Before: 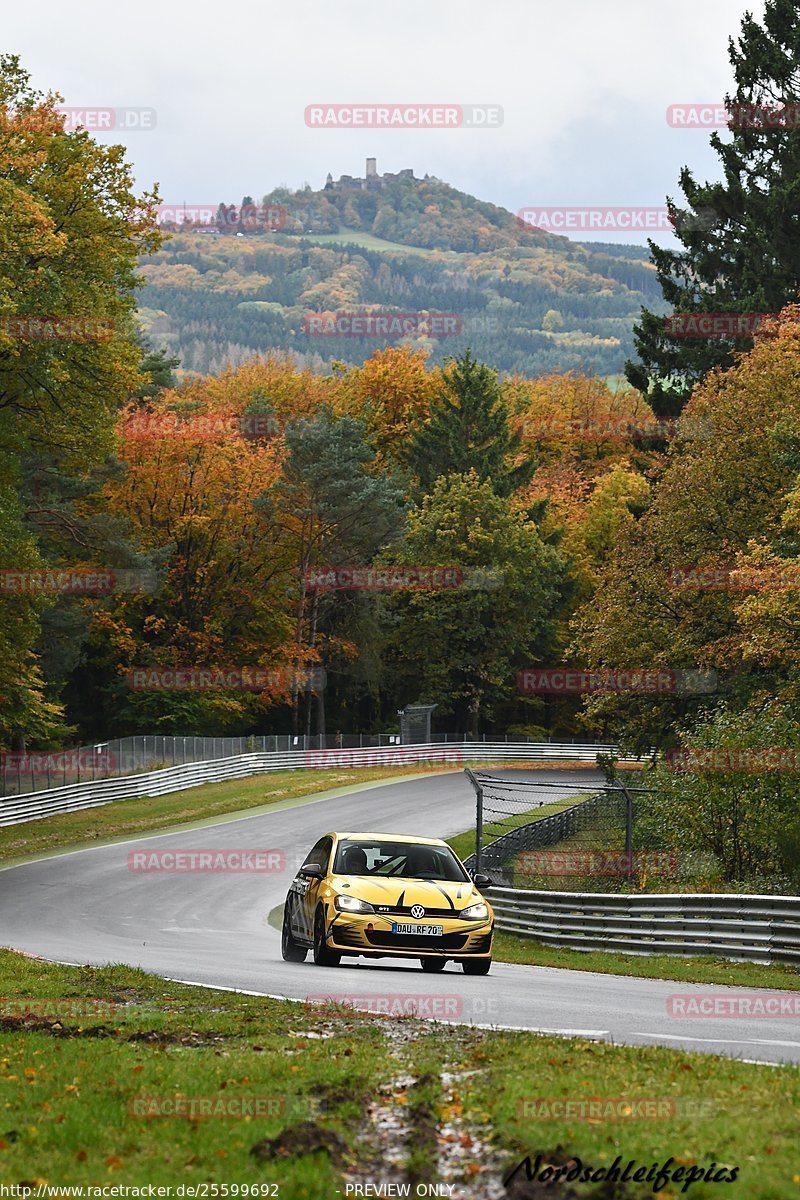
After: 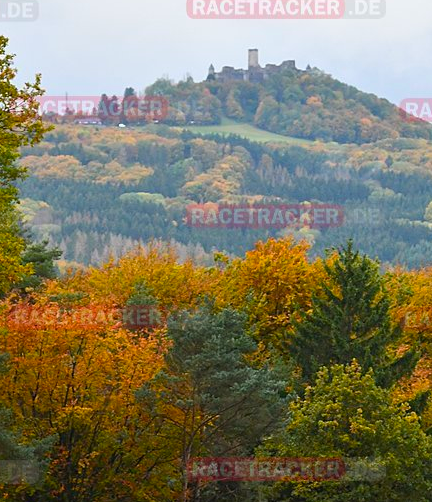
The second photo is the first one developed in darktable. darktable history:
crop: left 14.832%, top 9.099%, right 31.102%, bottom 49%
color balance rgb: perceptual saturation grading › global saturation 25.308%, global vibrance 20%
